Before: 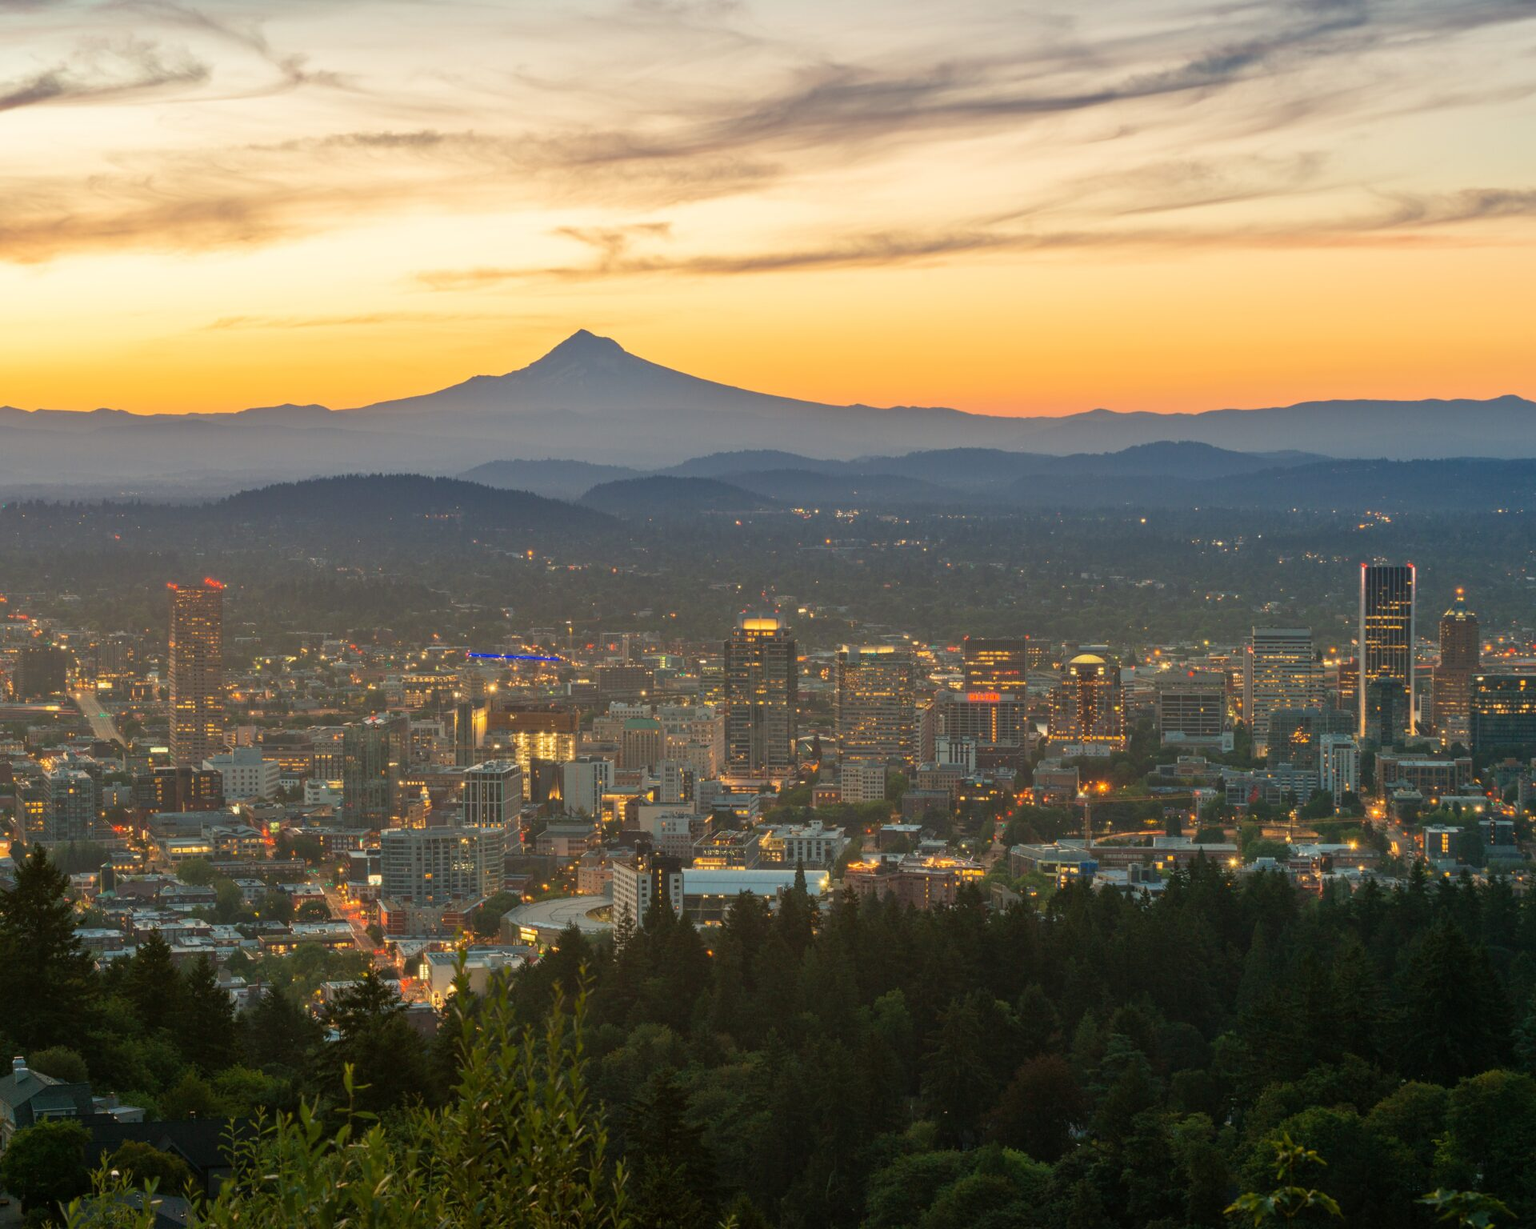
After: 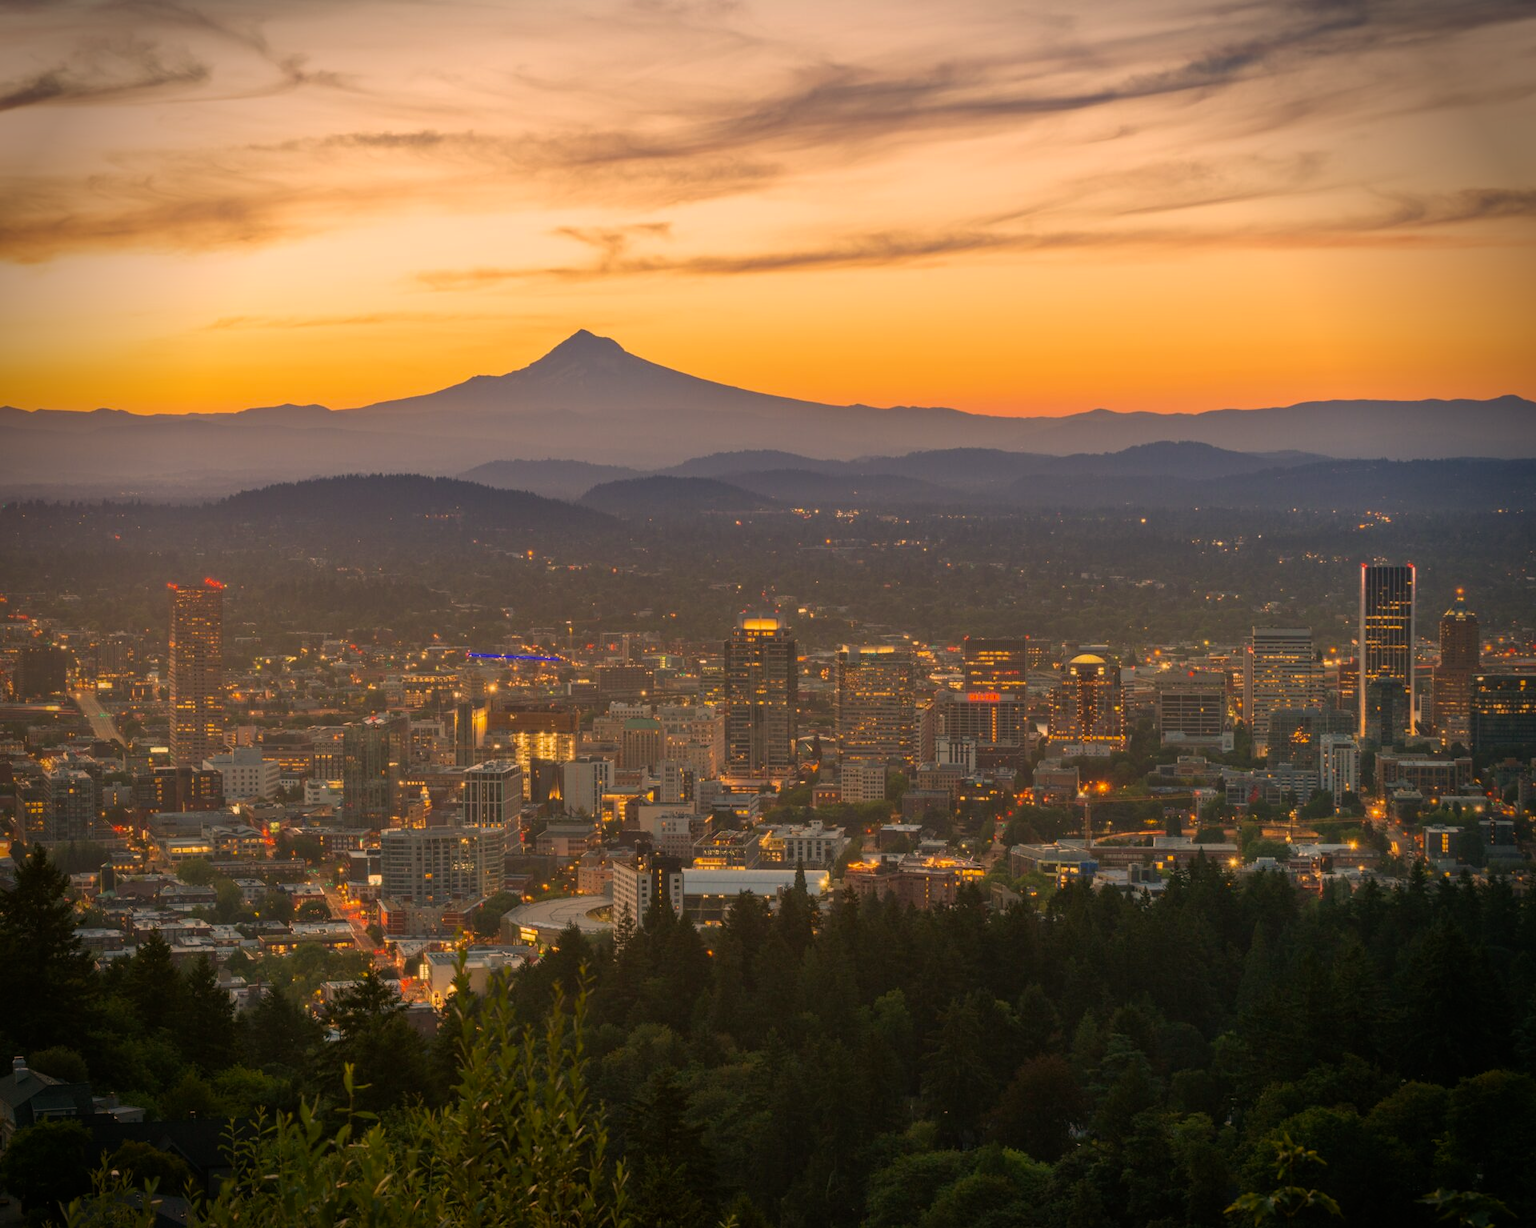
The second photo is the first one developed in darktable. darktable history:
color calibration: illuminant same as pipeline (D50), adaptation none (bypass), x 0.331, y 0.333, temperature 5023.45 K
color correction: highlights a* 17.62, highlights b* 18.62
vignetting: fall-off radius 32.59%, brightness -0.64, saturation -0.013
tone equalizer: mask exposure compensation -0.487 EV
exposure: exposure -0.315 EV, compensate highlight preservation false
